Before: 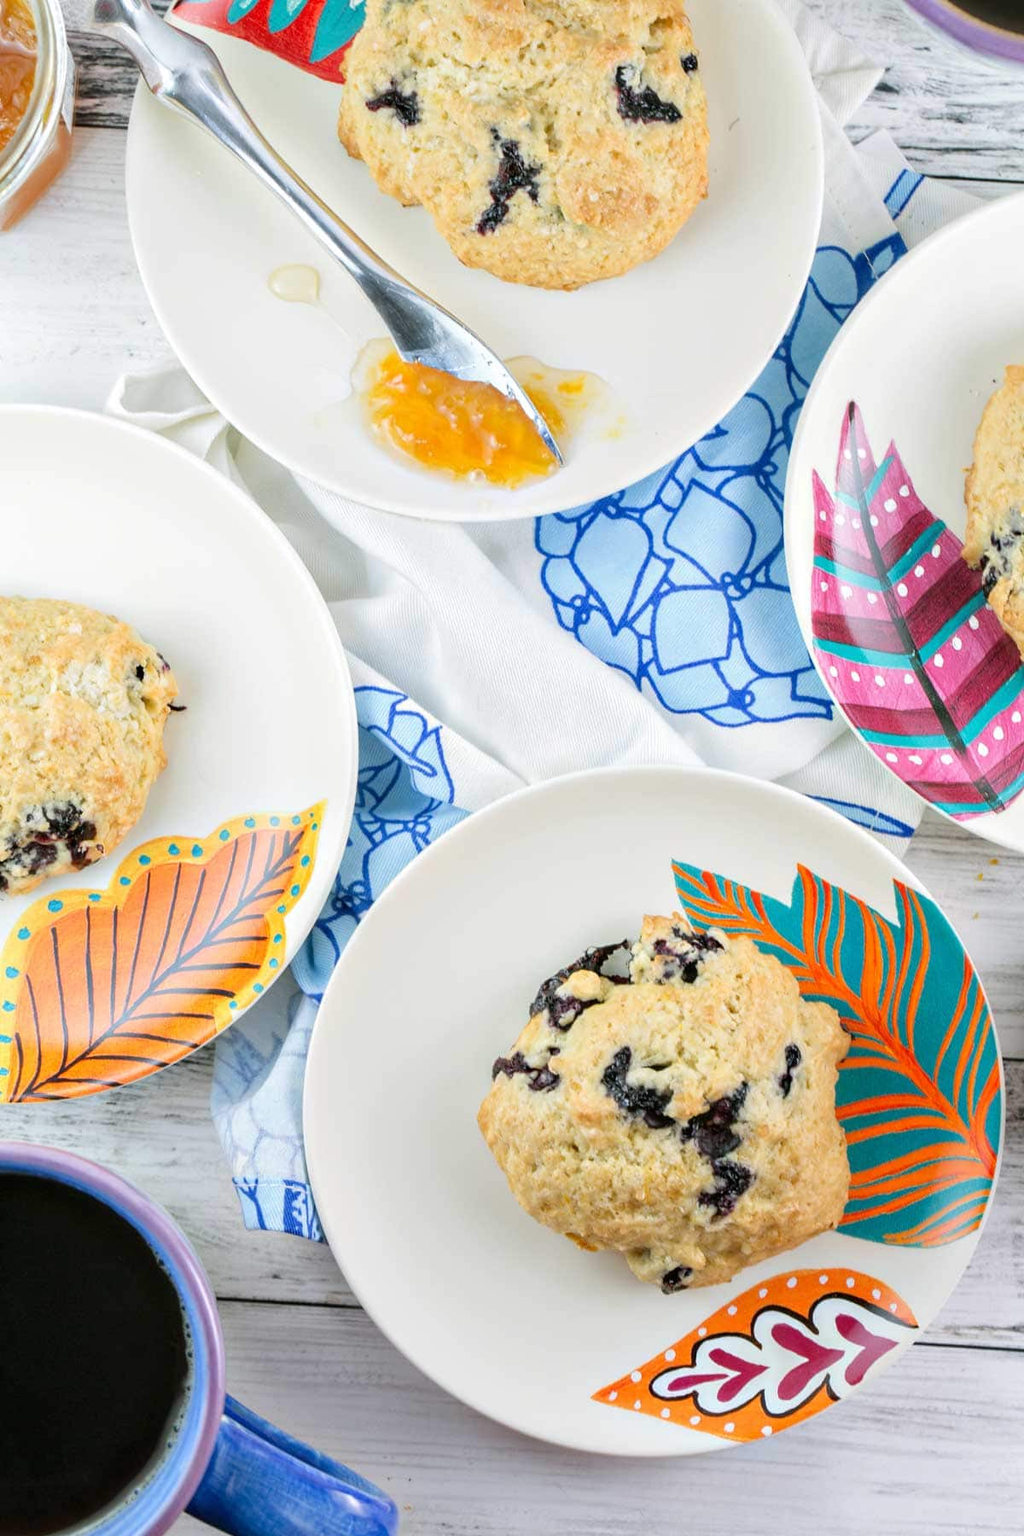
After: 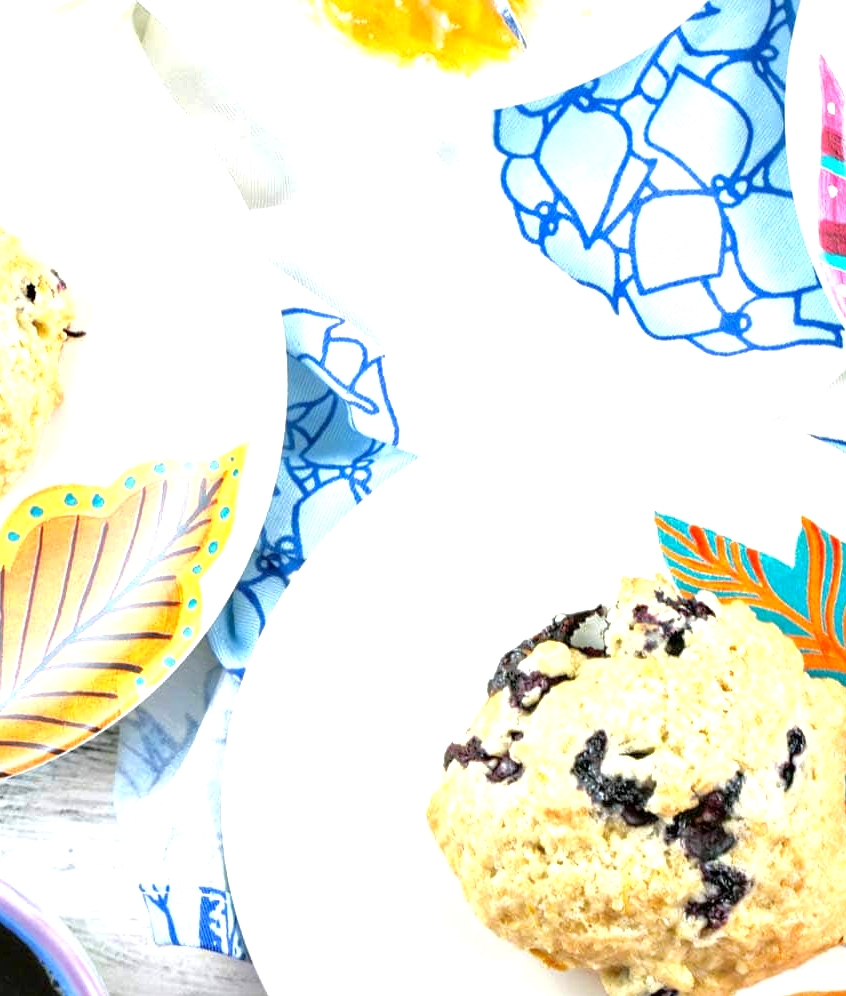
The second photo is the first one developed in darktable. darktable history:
exposure: black level correction 0.001, exposure 1 EV, compensate highlight preservation false
local contrast: mode bilateral grid, contrast 20, coarseness 100, detail 150%, midtone range 0.2
crop: left 11.123%, top 27.61%, right 18.3%, bottom 17.034%
